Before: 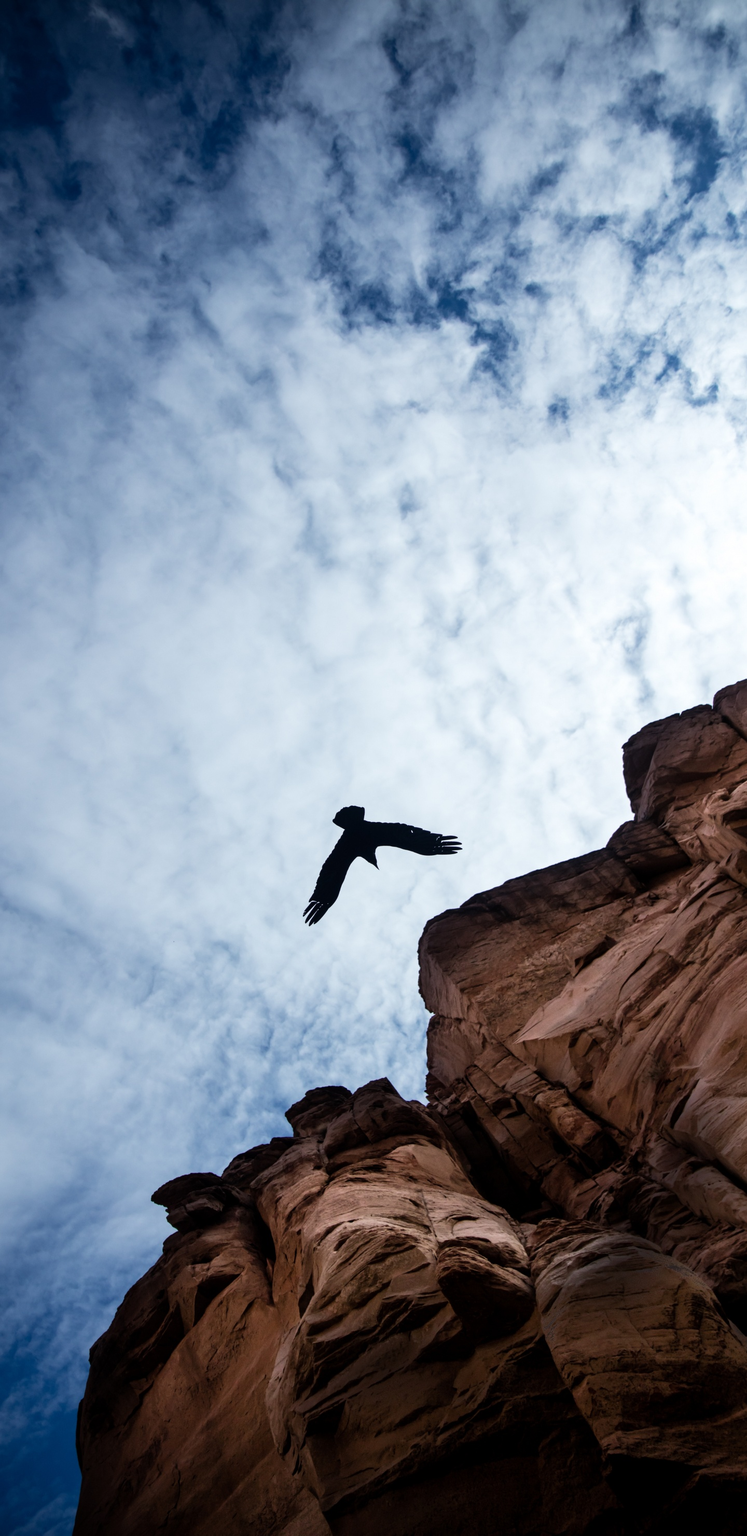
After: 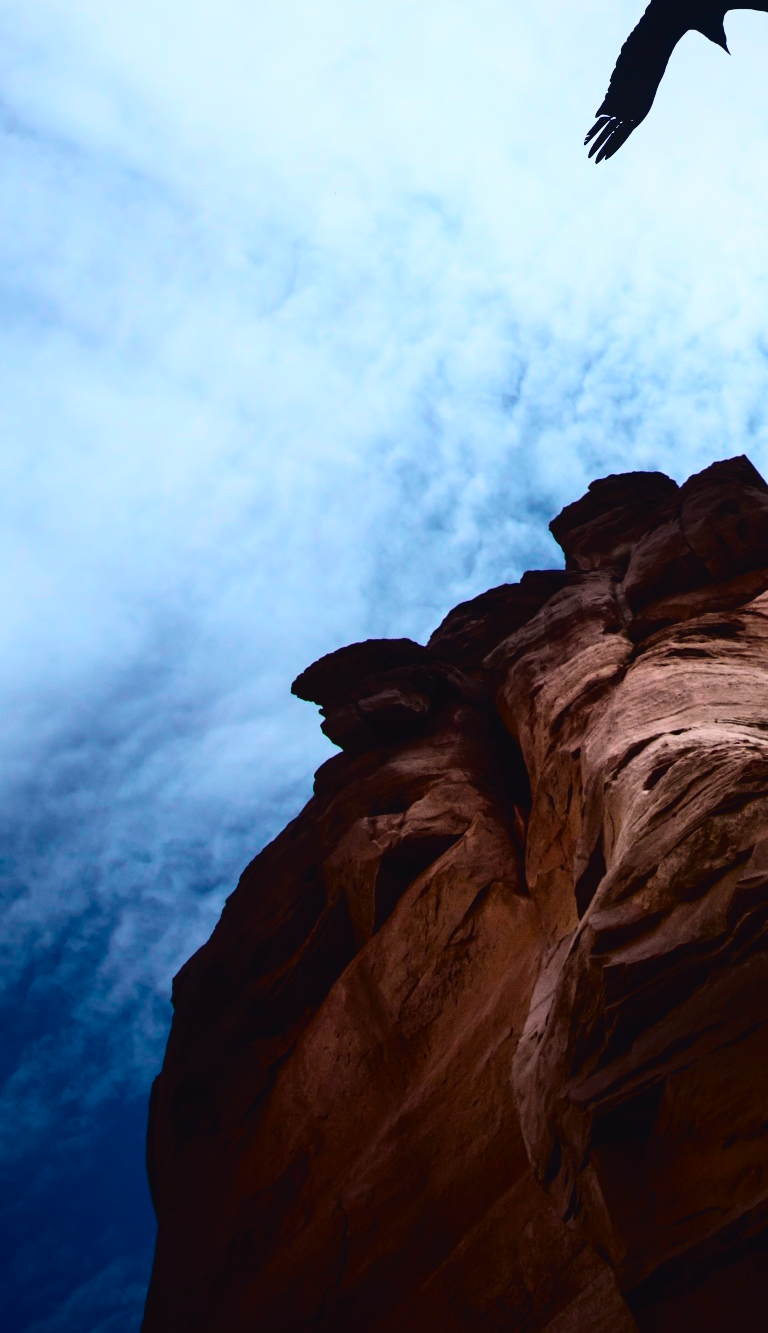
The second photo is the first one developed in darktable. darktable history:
tone curve: curves: ch0 [(0, 0.031) (0.139, 0.084) (0.311, 0.278) (0.495, 0.544) (0.718, 0.816) (0.841, 0.909) (1, 0.967)]; ch1 [(0, 0) (0.272, 0.249) (0.388, 0.385) (0.479, 0.456) (0.495, 0.497) (0.538, 0.55) (0.578, 0.595) (0.707, 0.778) (1, 1)]; ch2 [(0, 0) (0.125, 0.089) (0.353, 0.329) (0.443, 0.408) (0.502, 0.495) (0.56, 0.553) (0.608, 0.631) (1, 1)], color space Lab, independent channels, preserve colors none
crop and rotate: top 54.778%, right 46.61%, bottom 0.159%
shadows and highlights: shadows -24.28, highlights 49.77, soften with gaussian
